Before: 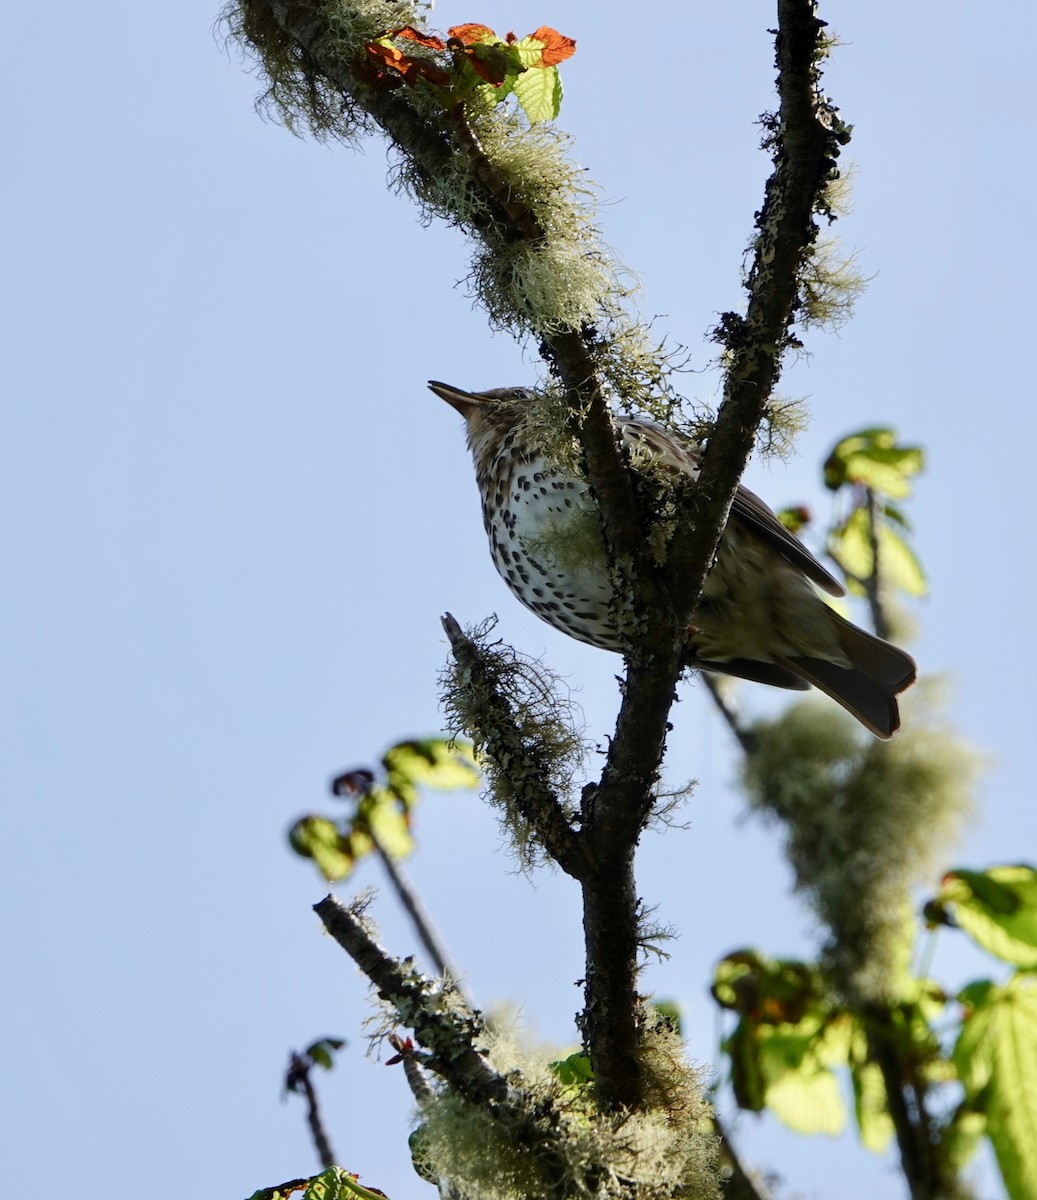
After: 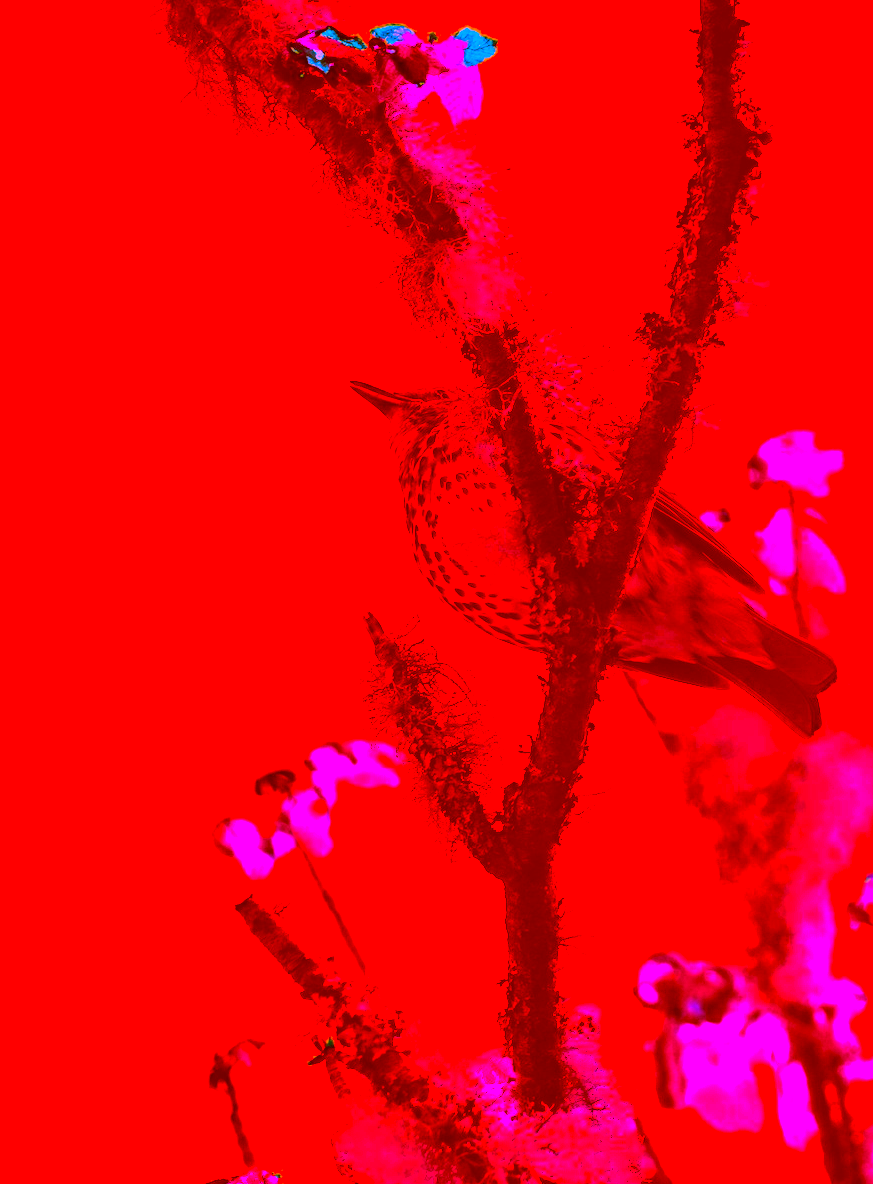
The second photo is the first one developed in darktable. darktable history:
color correction: highlights a* -39.68, highlights b* -40, shadows a* -40, shadows b* -40, saturation -3
color calibration: output R [0.994, 0.059, -0.119, 0], output G [-0.036, 1.09, -0.119, 0], output B [0.078, -0.108, 0.961, 0], illuminant custom, x 0.371, y 0.382, temperature 4281.14 K
crop: left 7.598%, right 7.873%
white balance: red 0.925, blue 1.046
color balance rgb: linear chroma grading › global chroma 15%, perceptual saturation grading › global saturation 30%
local contrast: on, module defaults
base curve: curves: ch0 [(0, 0) (0.262, 0.32) (0.722, 0.705) (1, 1)]
